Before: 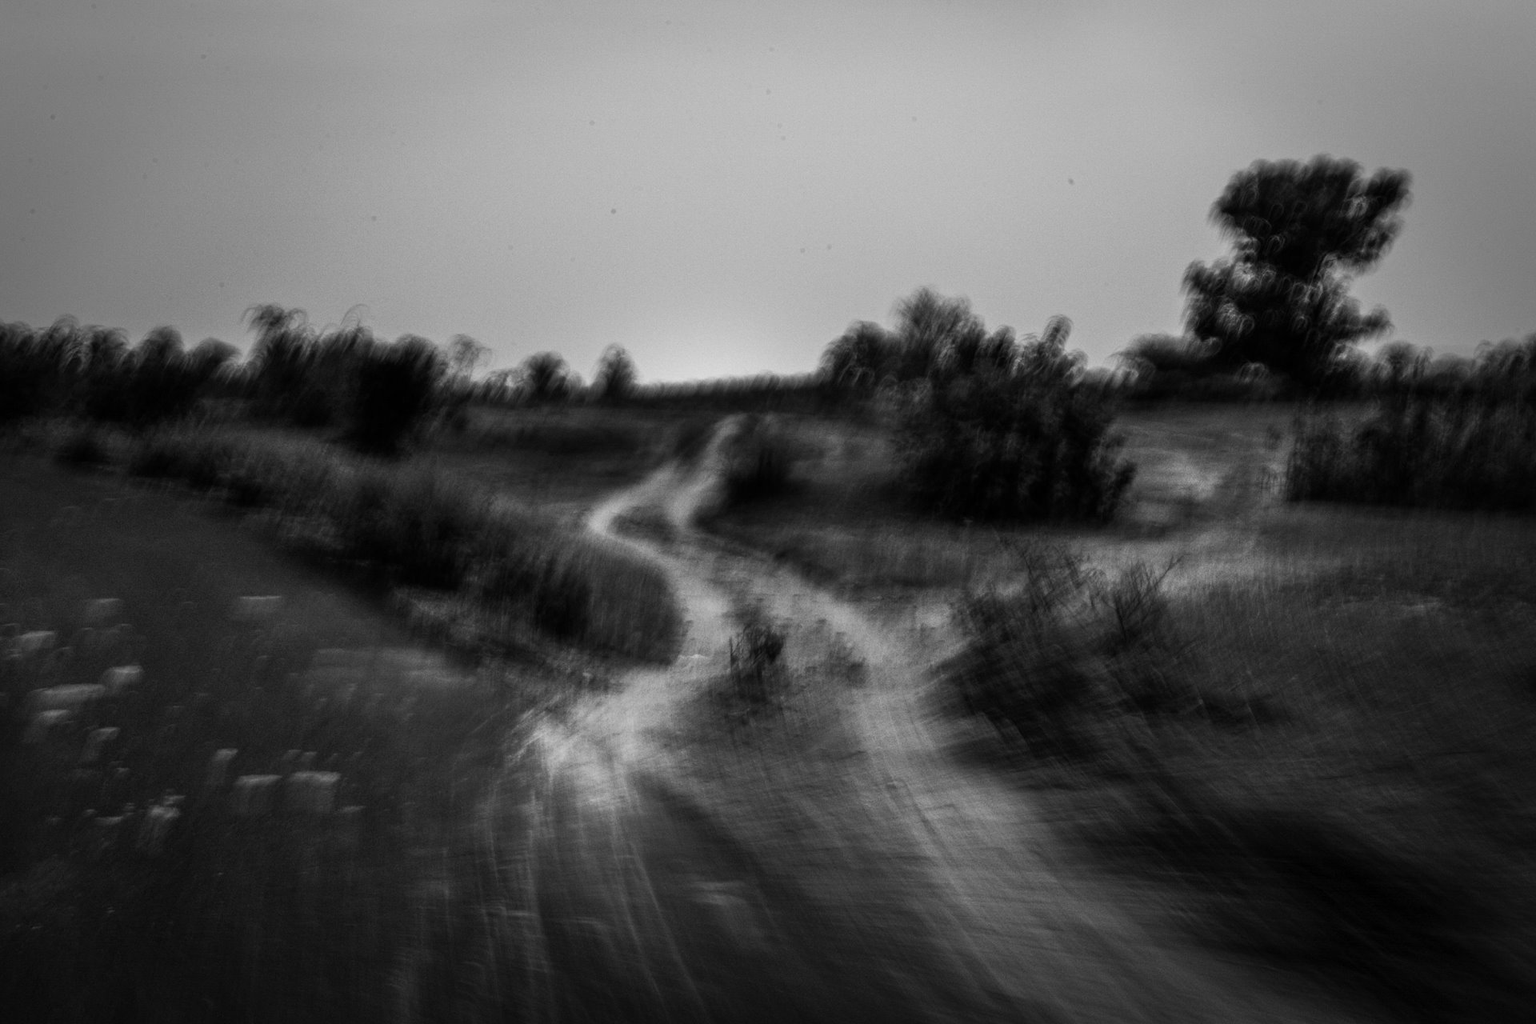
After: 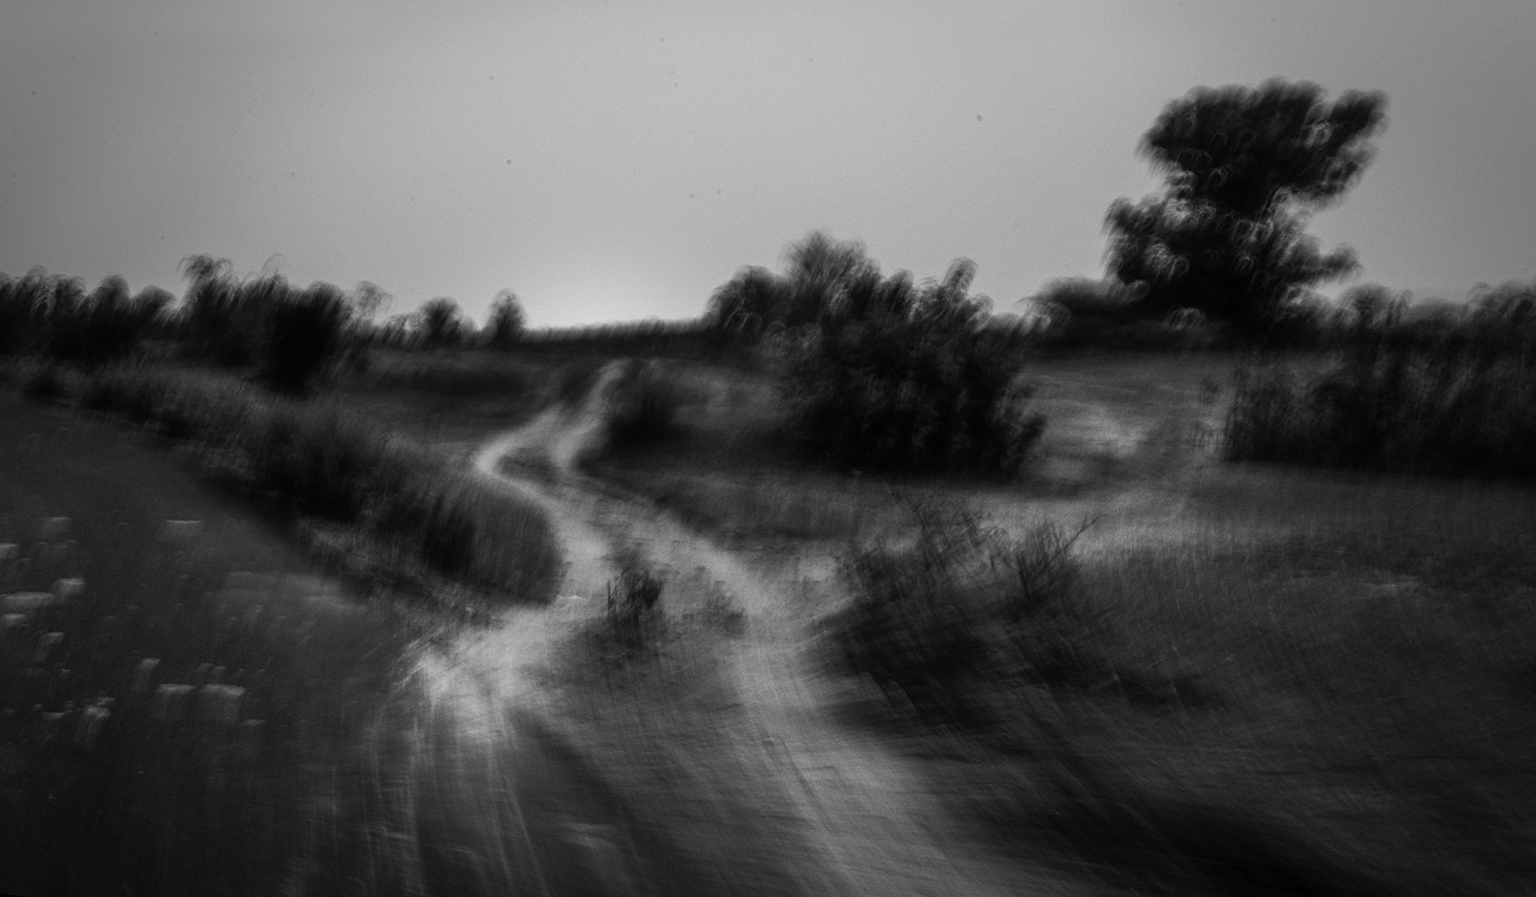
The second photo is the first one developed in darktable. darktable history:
contrast equalizer: y [[0.5, 0.488, 0.462, 0.461, 0.491, 0.5], [0.5 ×6], [0.5 ×6], [0 ×6], [0 ×6]]
rotate and perspective: rotation 1.69°, lens shift (vertical) -0.023, lens shift (horizontal) -0.291, crop left 0.025, crop right 0.988, crop top 0.092, crop bottom 0.842
